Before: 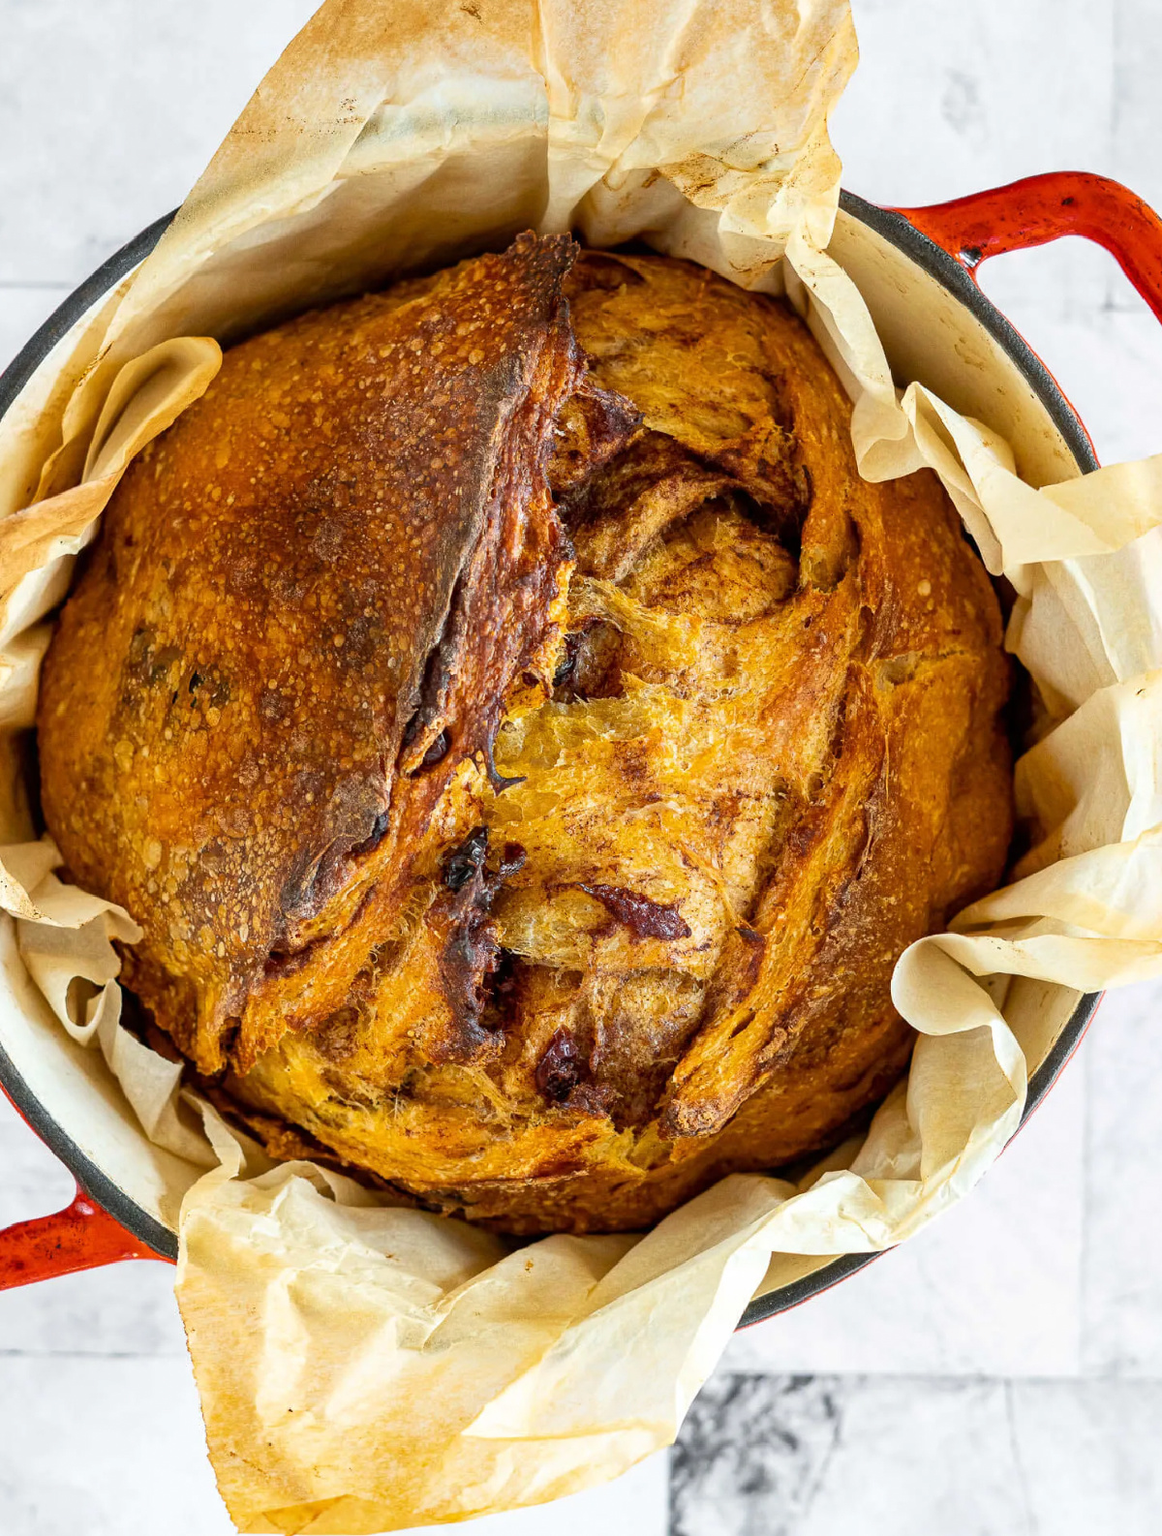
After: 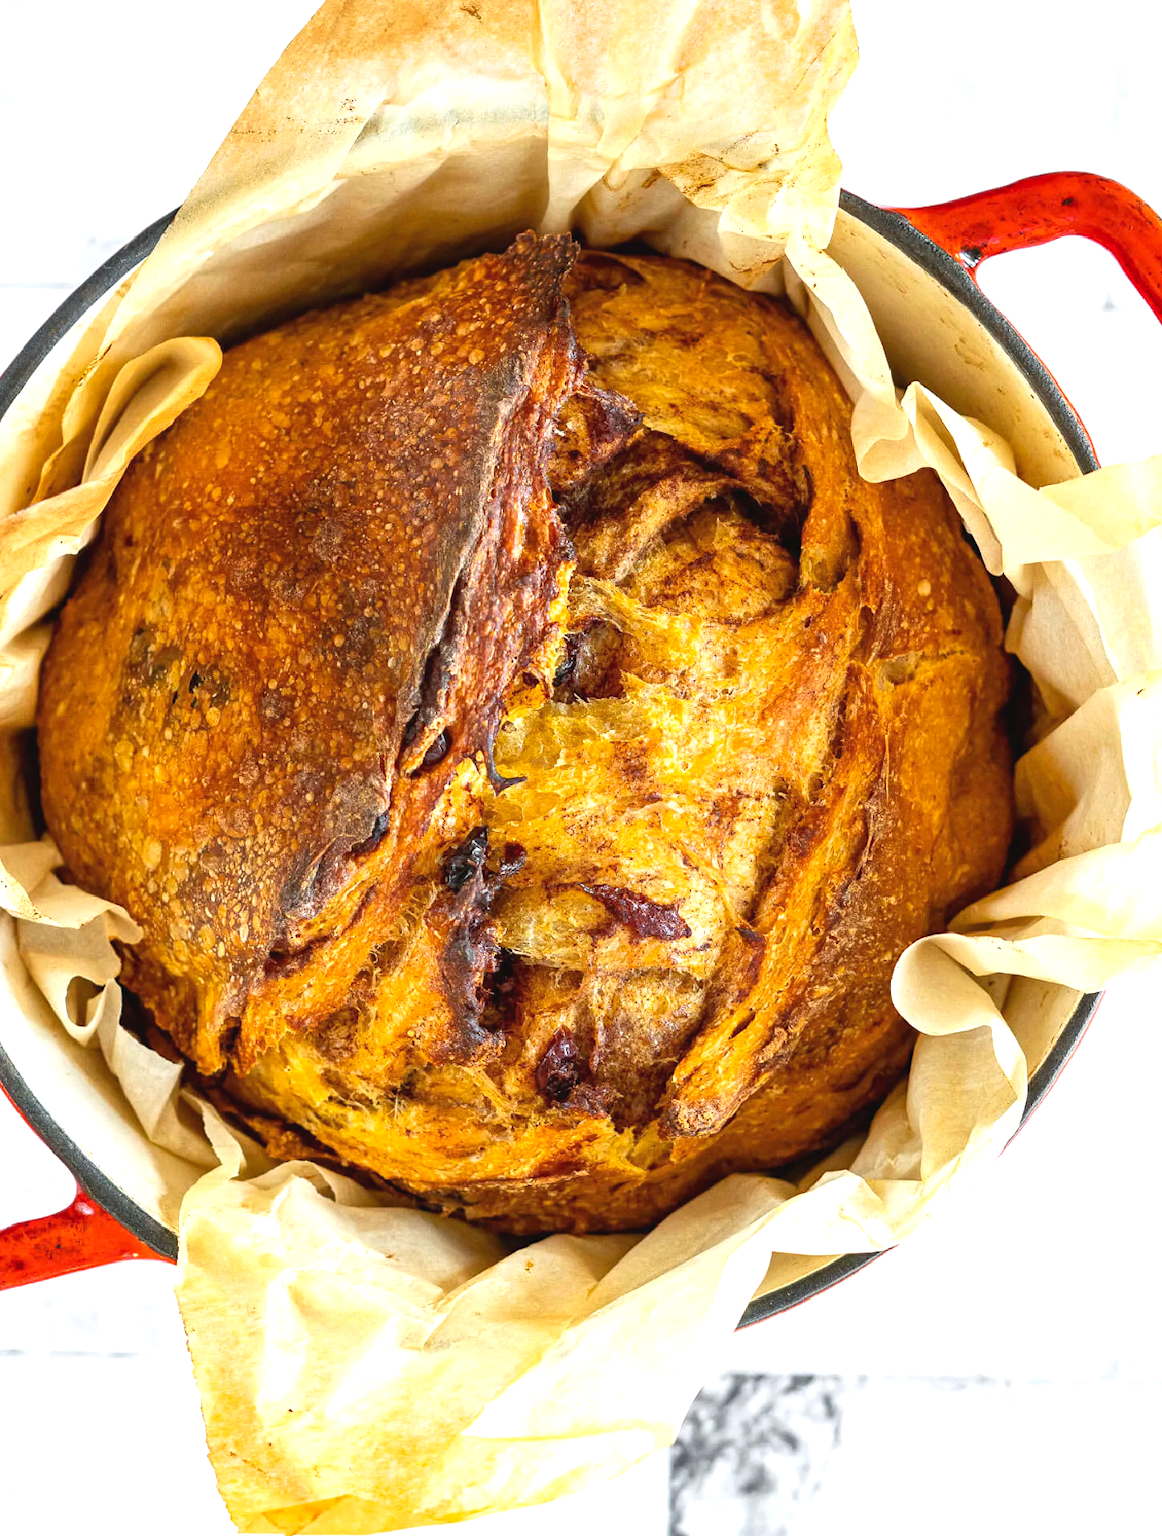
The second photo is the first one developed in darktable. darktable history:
exposure: black level correction -0.002, exposure 0.54 EV, compensate highlight preservation false
contrast brightness saturation: contrast -0.02, brightness -0.01, saturation 0.03
